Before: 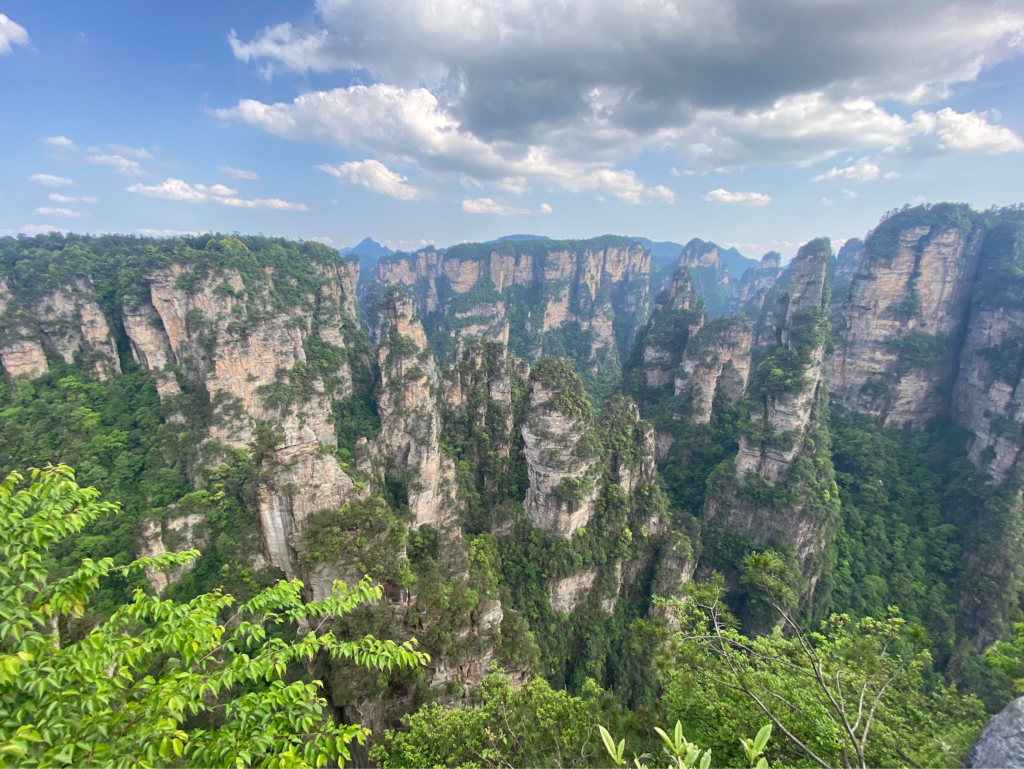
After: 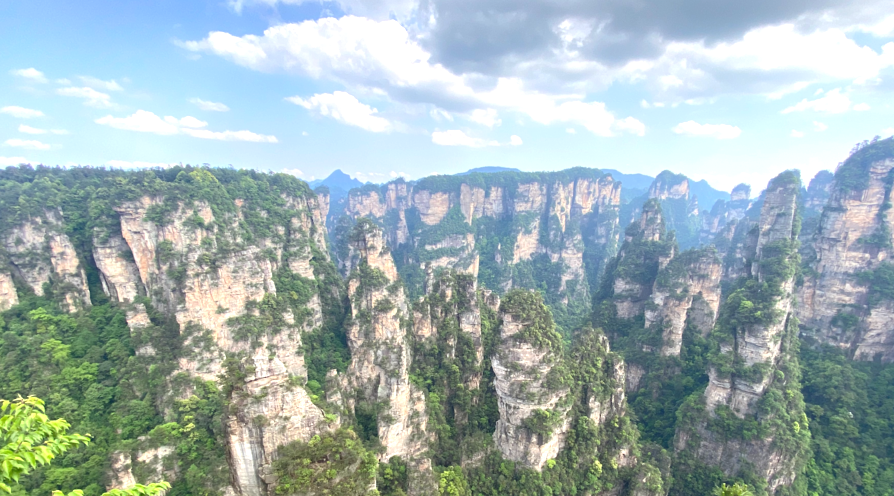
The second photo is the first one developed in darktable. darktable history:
crop: left 3.015%, top 8.969%, right 9.647%, bottom 26.457%
exposure: black level correction 0, exposure 0.7 EV, compensate exposure bias true, compensate highlight preservation false
white balance: emerald 1
